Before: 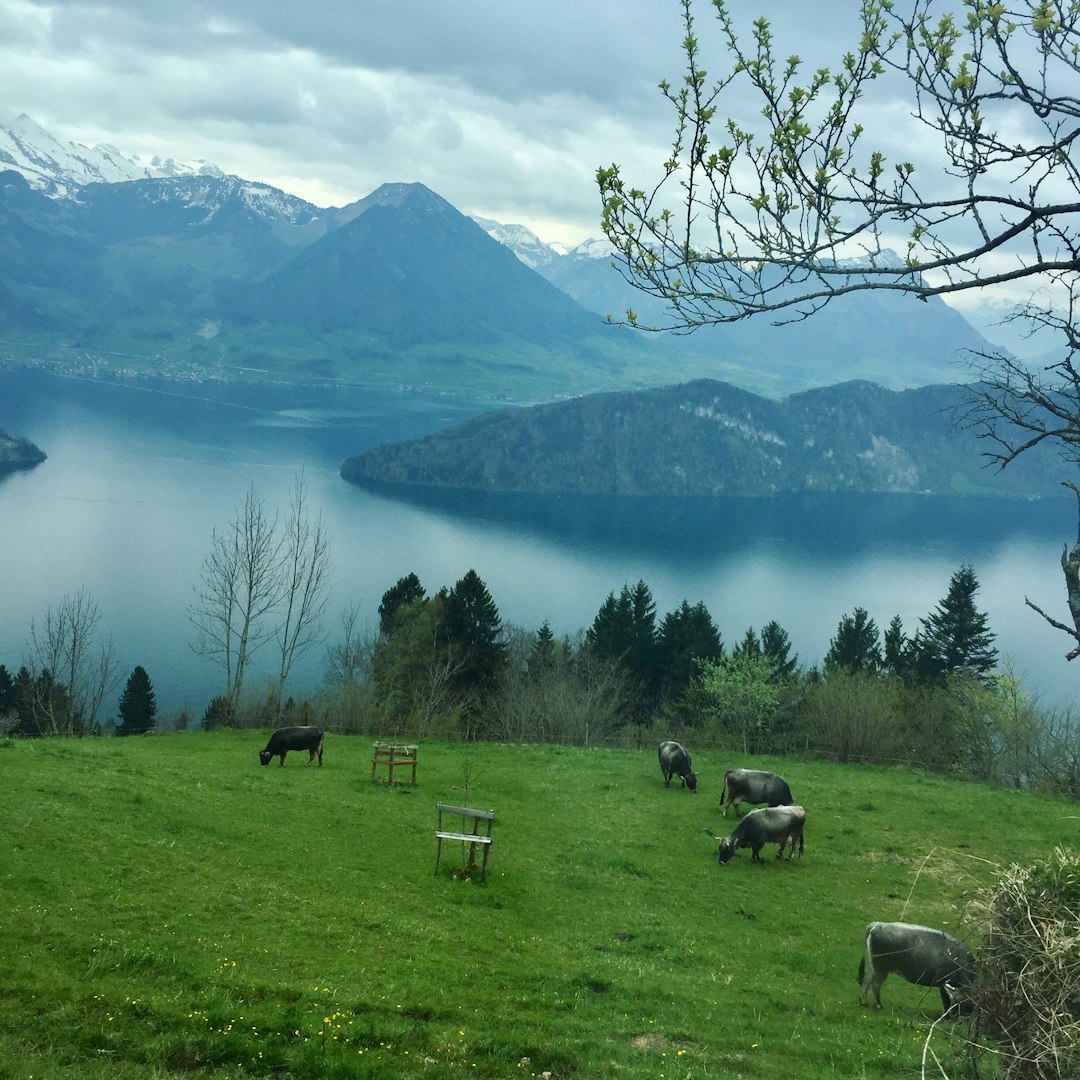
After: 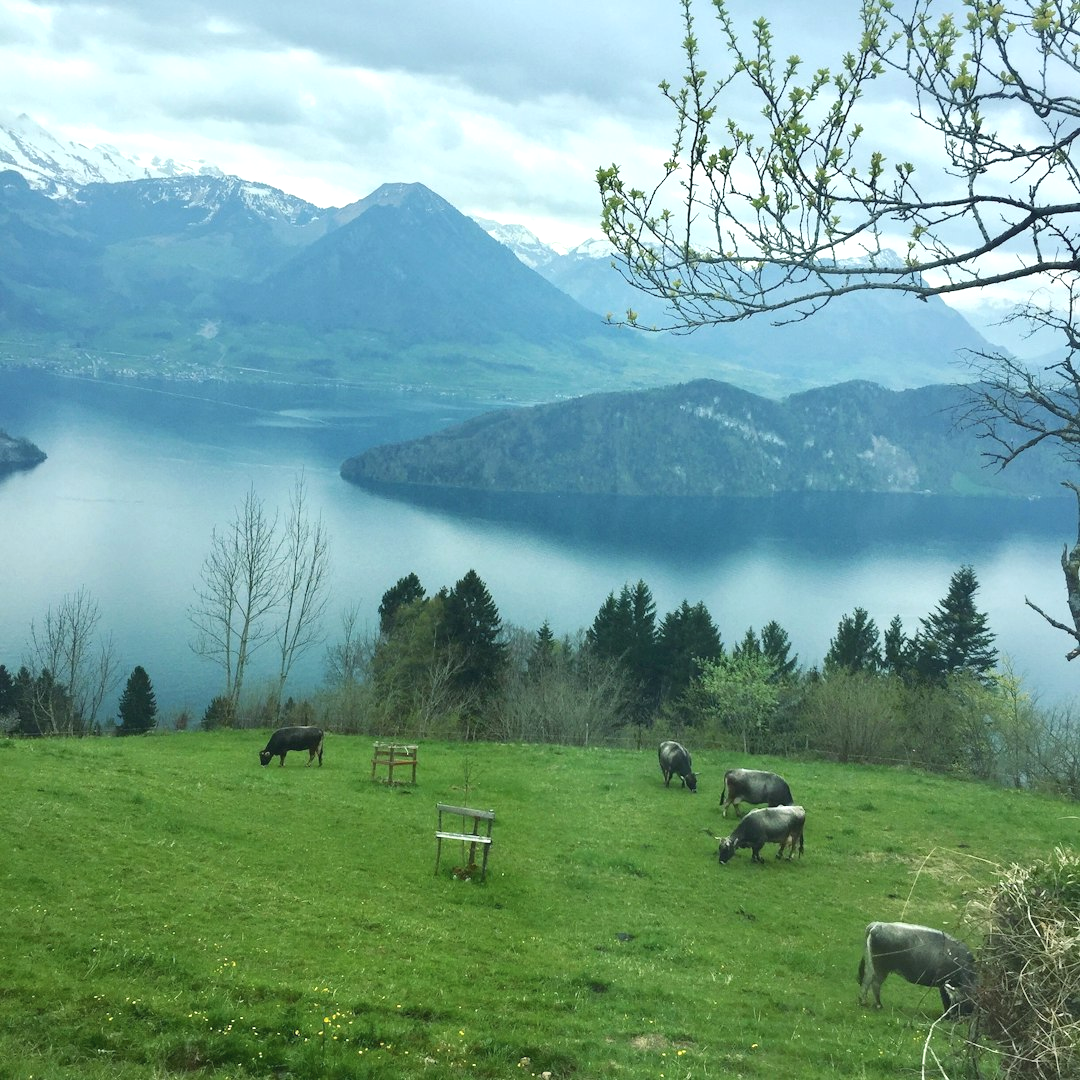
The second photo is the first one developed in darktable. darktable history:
contrast brightness saturation: contrast -0.1, saturation -0.1
color balance: on, module defaults
exposure: exposure 0.657 EV, compensate highlight preservation false
